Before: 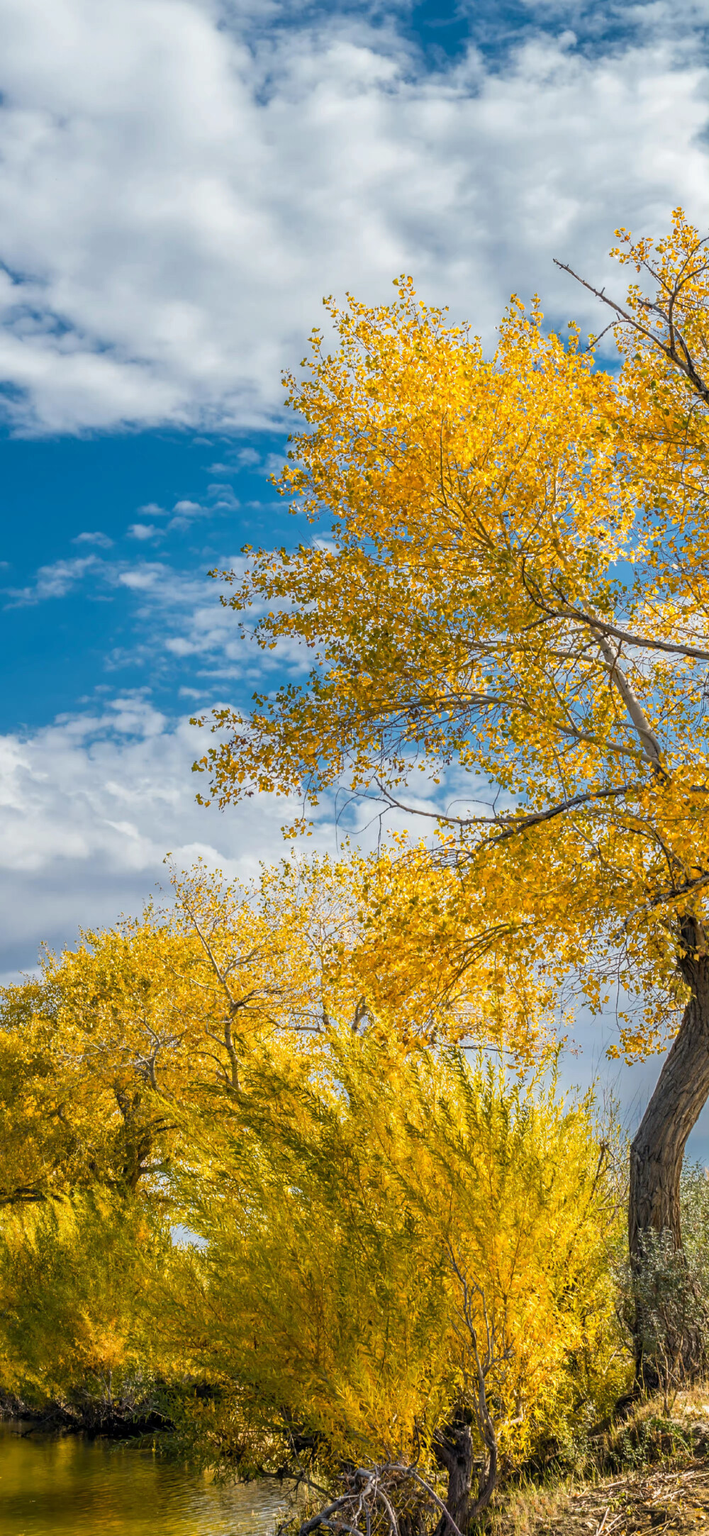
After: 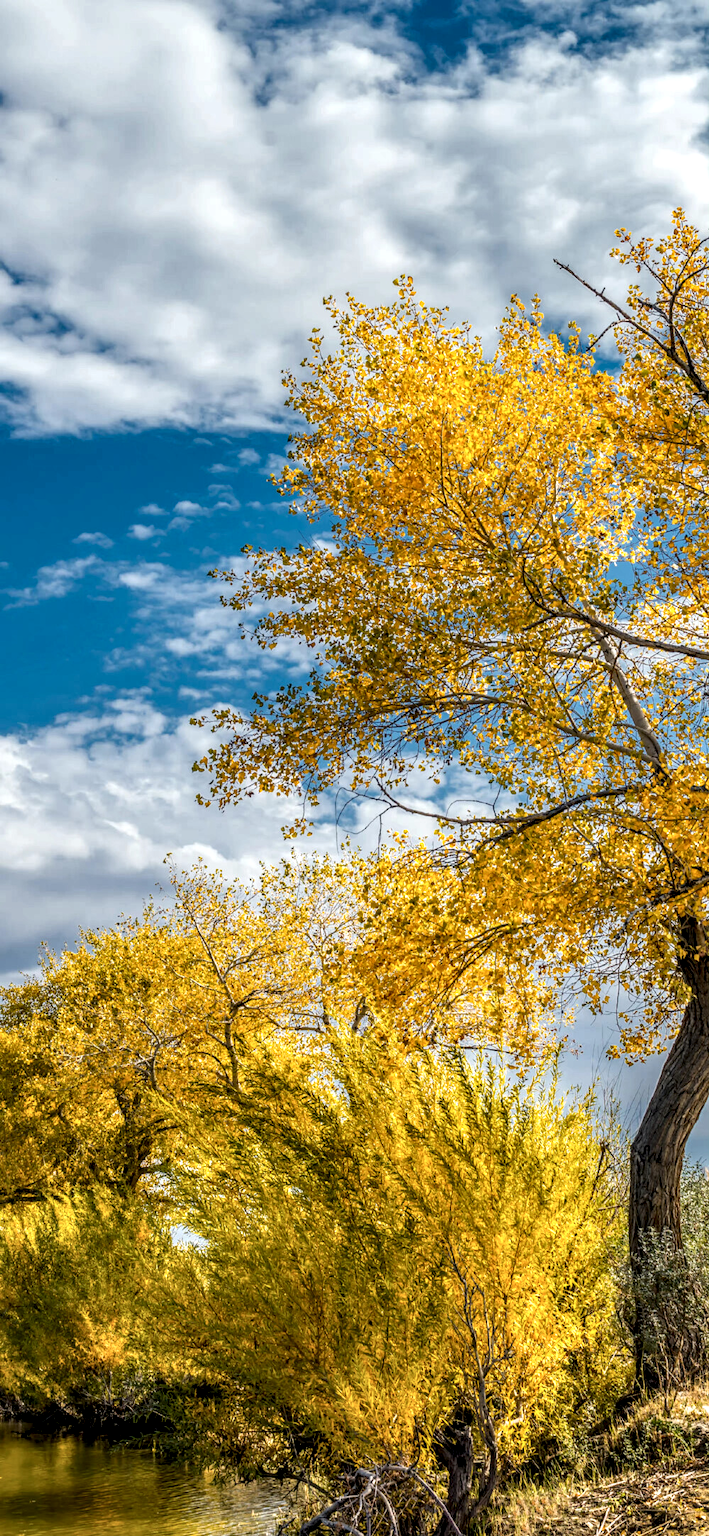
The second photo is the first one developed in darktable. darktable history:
local contrast: highlights 60%, shadows 59%, detail 160%
